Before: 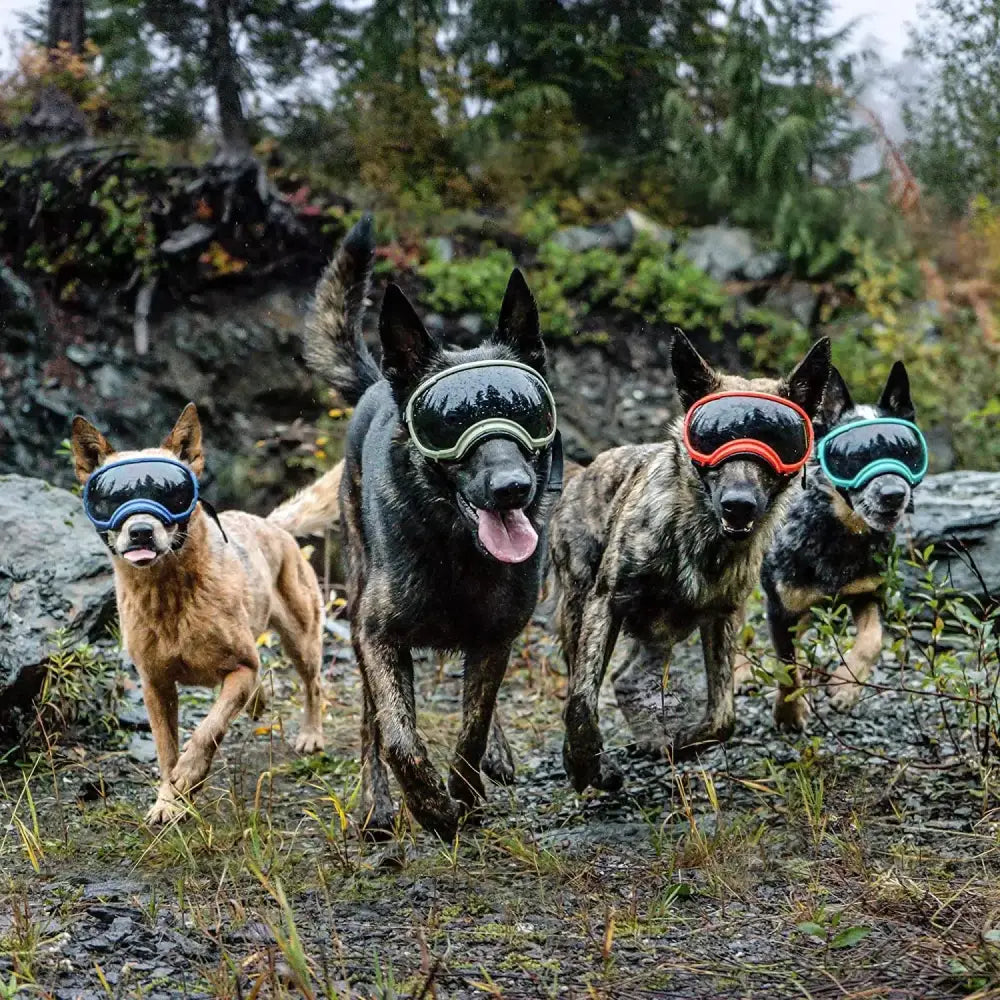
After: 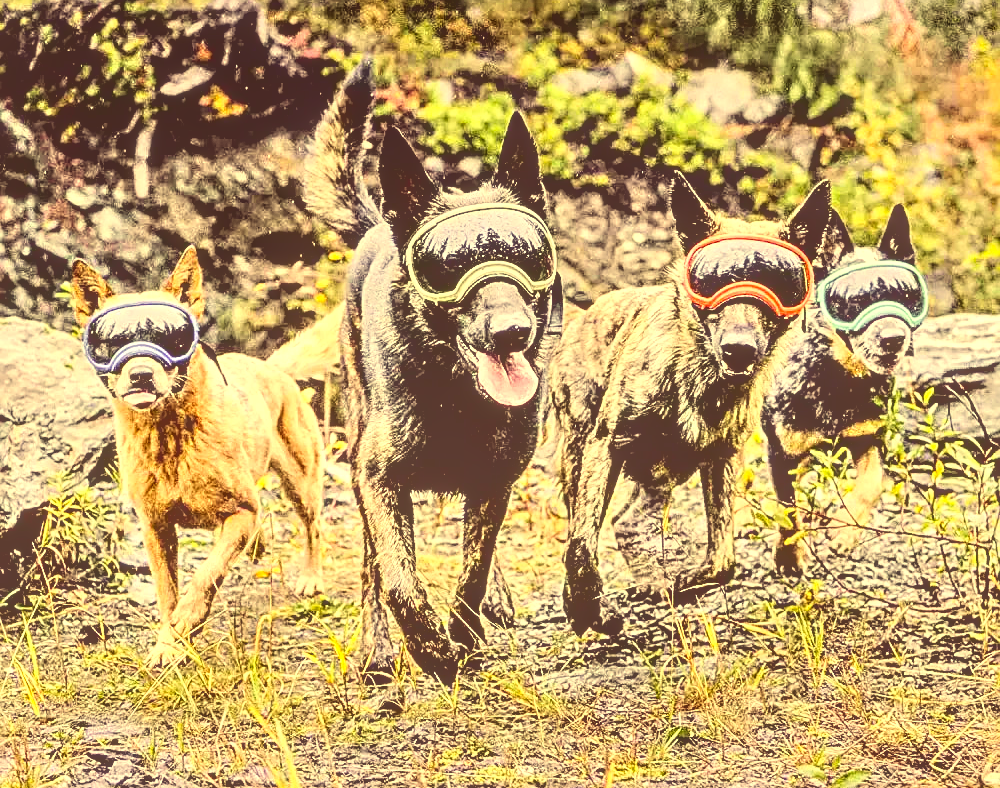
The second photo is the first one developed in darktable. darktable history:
exposure: exposure 0.636 EV, compensate exposure bias true, compensate highlight preservation false
contrast brightness saturation: contrast 0.098, saturation -0.303
tone equalizer: -7 EV 0.14 EV, -6 EV 0.611 EV, -5 EV 1.14 EV, -4 EV 1.3 EV, -3 EV 1.16 EV, -2 EV 0.6 EV, -1 EV 0.146 EV, edges refinement/feathering 500, mask exposure compensation -1.57 EV, preserve details no
sharpen: on, module defaults
crop and rotate: top 15.765%, bottom 5.421%
local contrast: highlights 72%, shadows 17%, midtone range 0.191
color correction: highlights a* 9.89, highlights b* 38.76, shadows a* 14.58, shadows b* 3.15
contrast equalizer: y [[0.6 ×6], [0.55 ×6], [0 ×6], [0 ×6], [0 ×6]]
